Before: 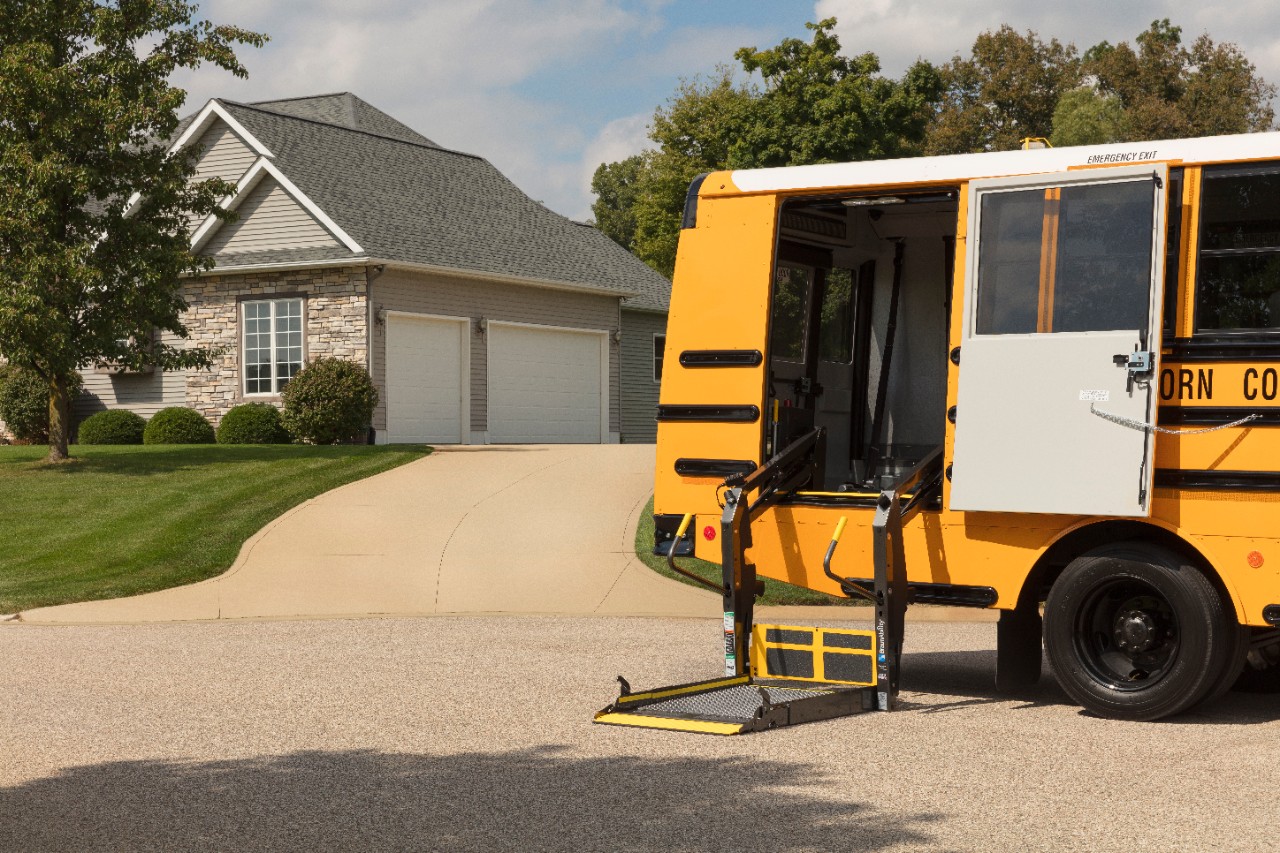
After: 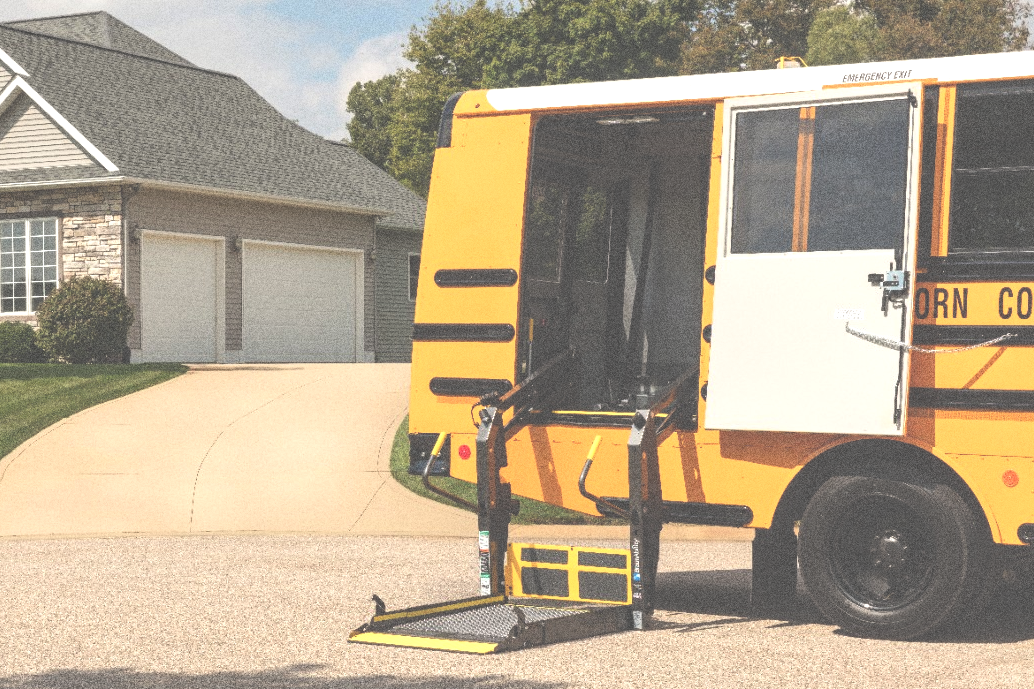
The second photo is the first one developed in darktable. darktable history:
exposure: black level correction -0.071, exposure 0.5 EV, compensate highlight preservation false
crop: left 19.159%, top 9.58%, bottom 9.58%
grain: coarseness 0.09 ISO, strength 40%
local contrast: on, module defaults
